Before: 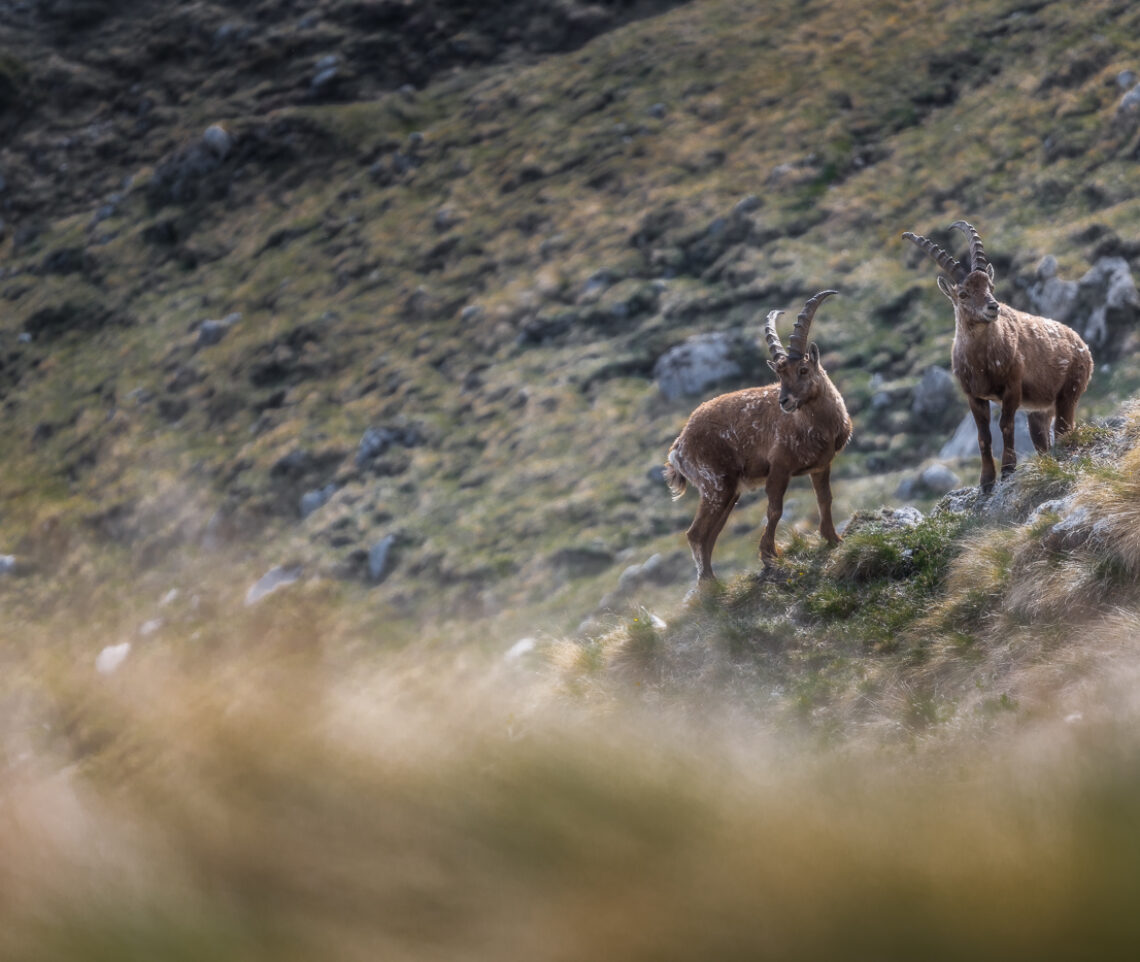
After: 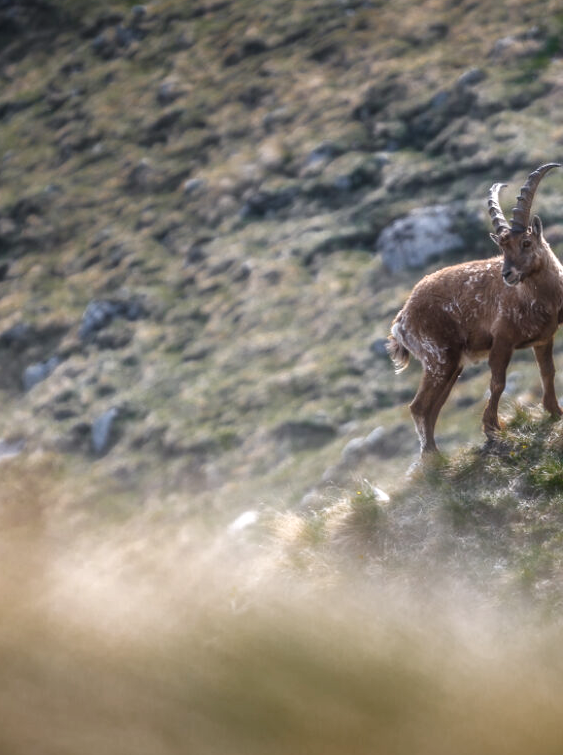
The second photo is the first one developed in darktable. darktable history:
crop and rotate: angle 0.02°, left 24.353%, top 13.219%, right 26.156%, bottom 8.224%
color balance rgb: shadows lift › luminance -10%, shadows lift › chroma 1%, shadows lift › hue 113°, power › luminance -15%, highlights gain › chroma 0.2%, highlights gain › hue 333°, global offset › luminance 0.5%, perceptual saturation grading › global saturation 20%, perceptual saturation grading › highlights -50%, perceptual saturation grading › shadows 25%, contrast -10%
exposure: black level correction 0, exposure 0.7 EV, compensate exposure bias true, compensate highlight preservation false
